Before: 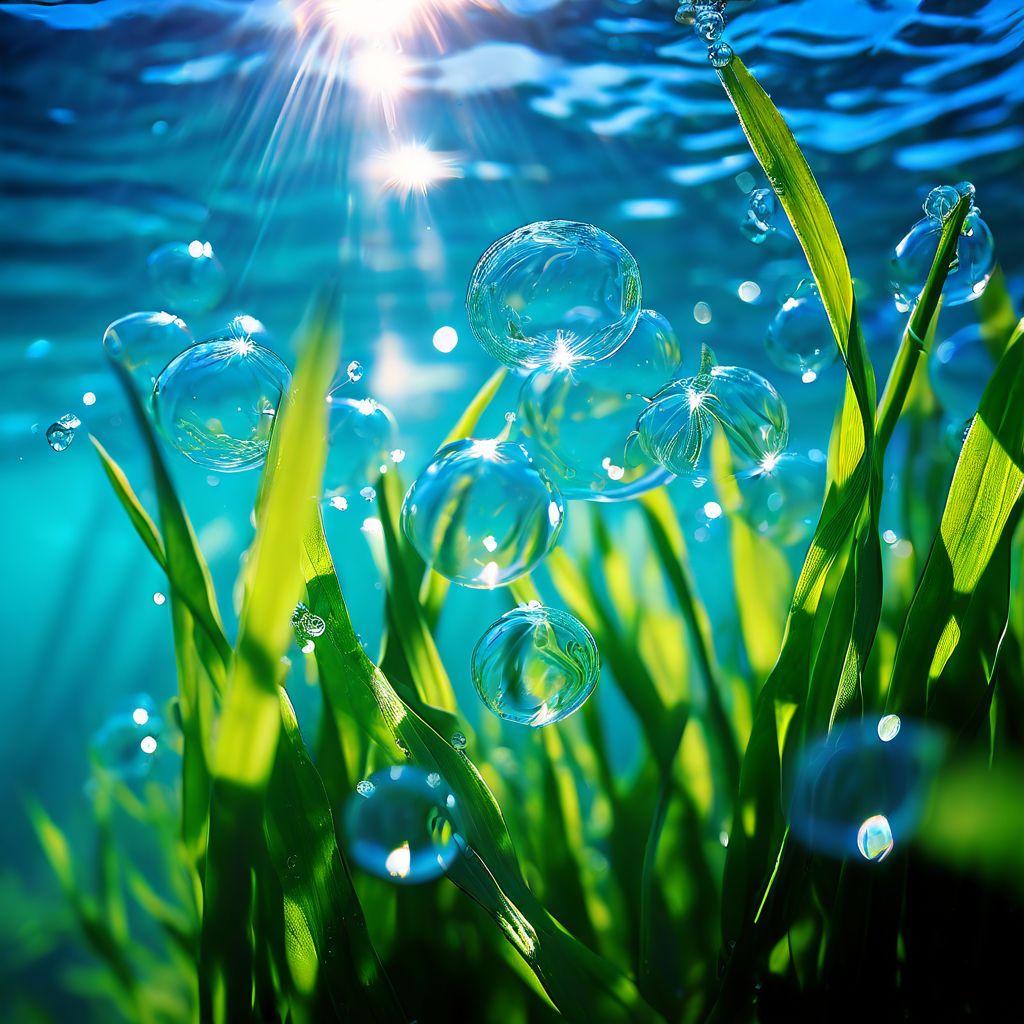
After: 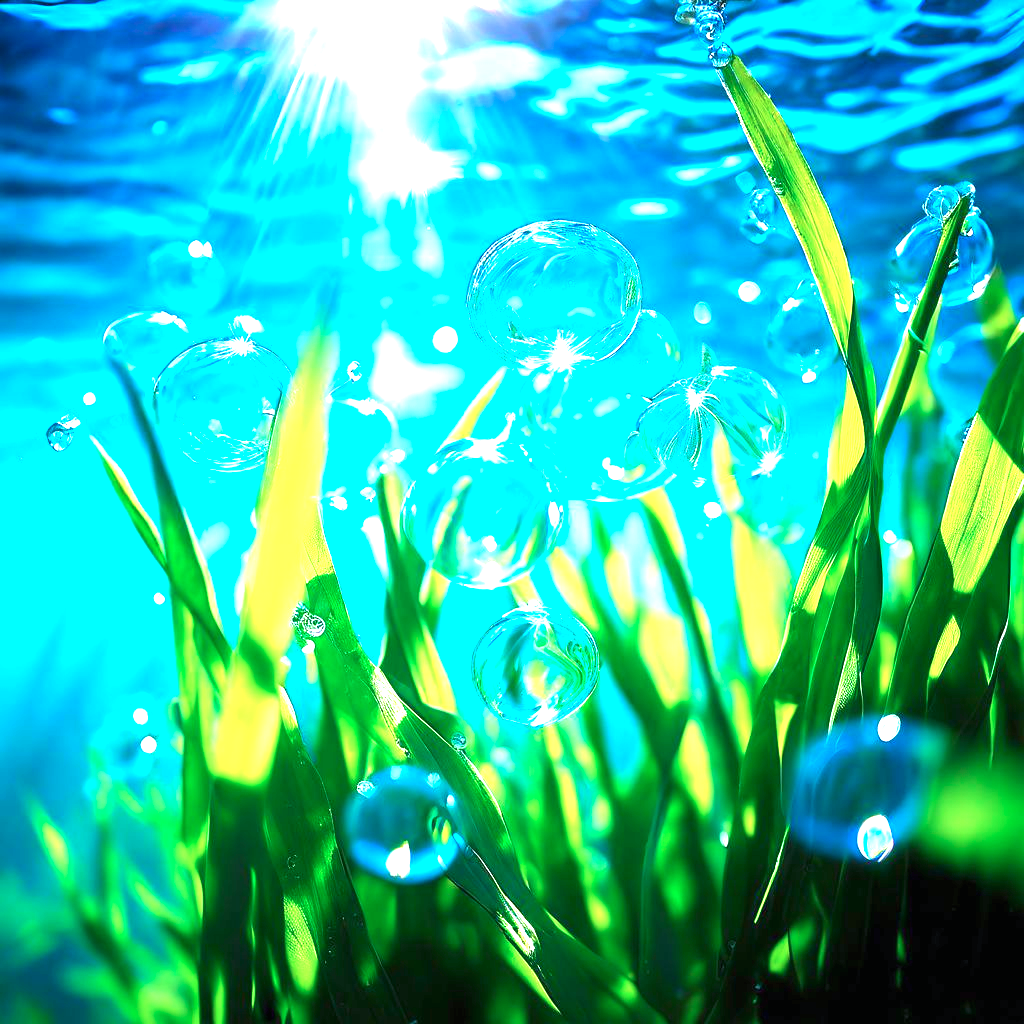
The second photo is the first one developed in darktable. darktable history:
exposure: black level correction 0, exposure 1.7 EV, compensate exposure bias true, compensate highlight preservation false
color calibration: illuminant F (fluorescent), F source F9 (Cool White Deluxe 4150 K) – high CRI, x 0.374, y 0.373, temperature 4158.34 K
